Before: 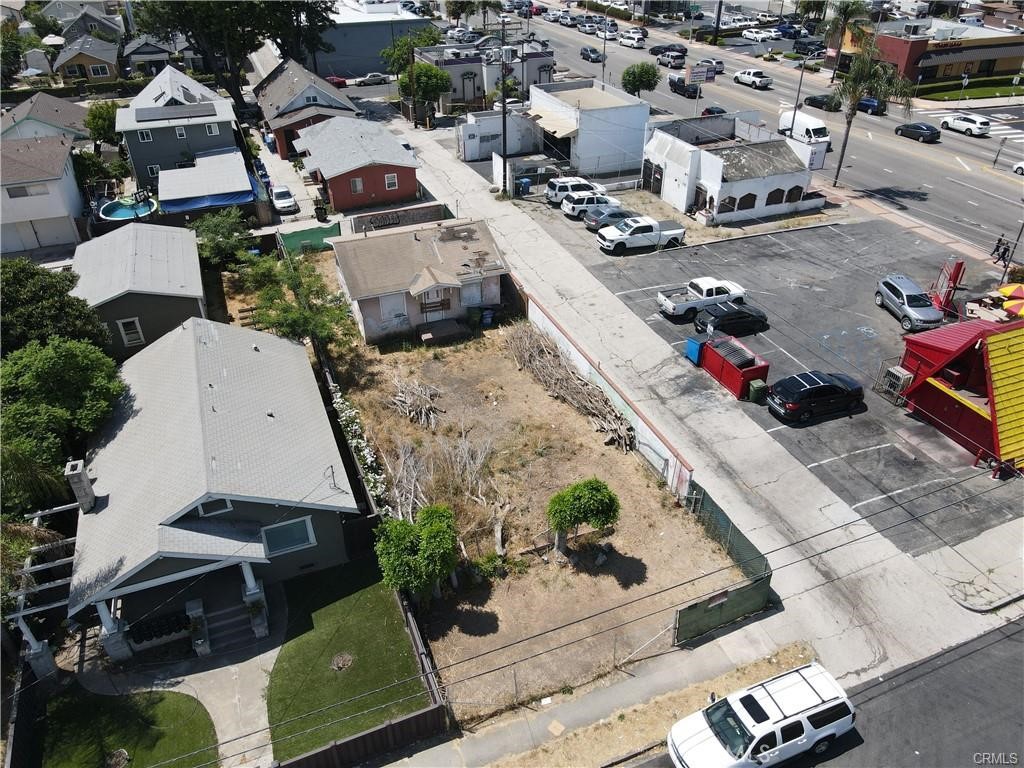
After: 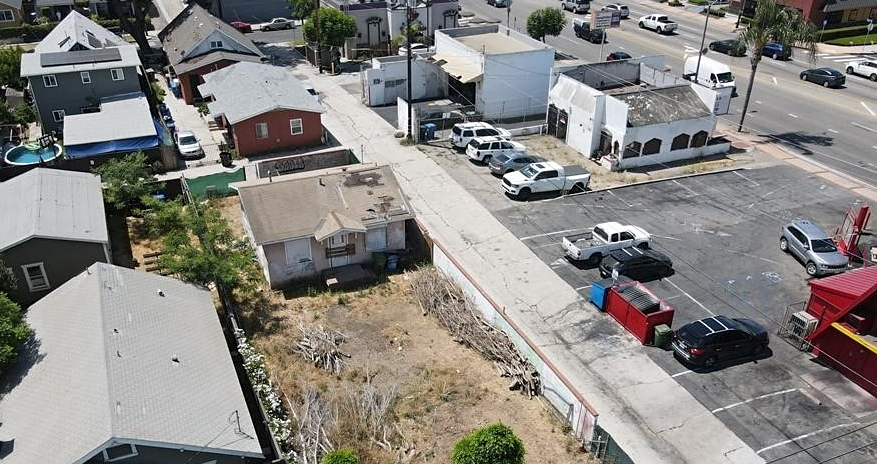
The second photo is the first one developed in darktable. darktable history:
sharpen: amount 0.2
crop and rotate: left 9.345%, top 7.22%, right 4.982%, bottom 32.331%
